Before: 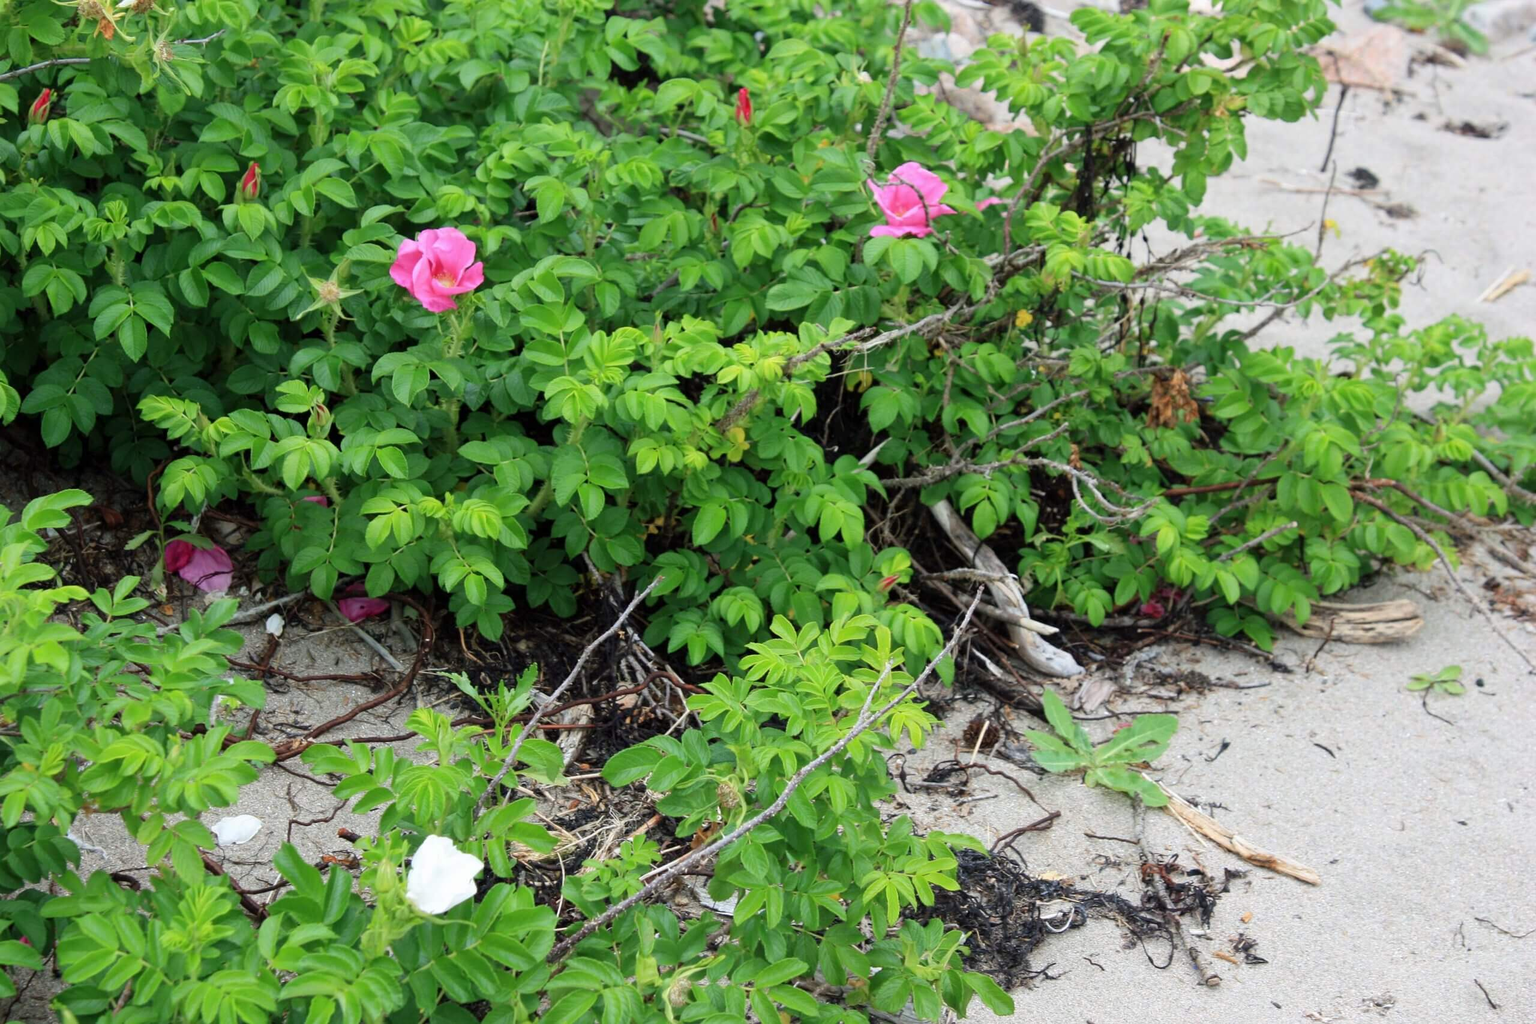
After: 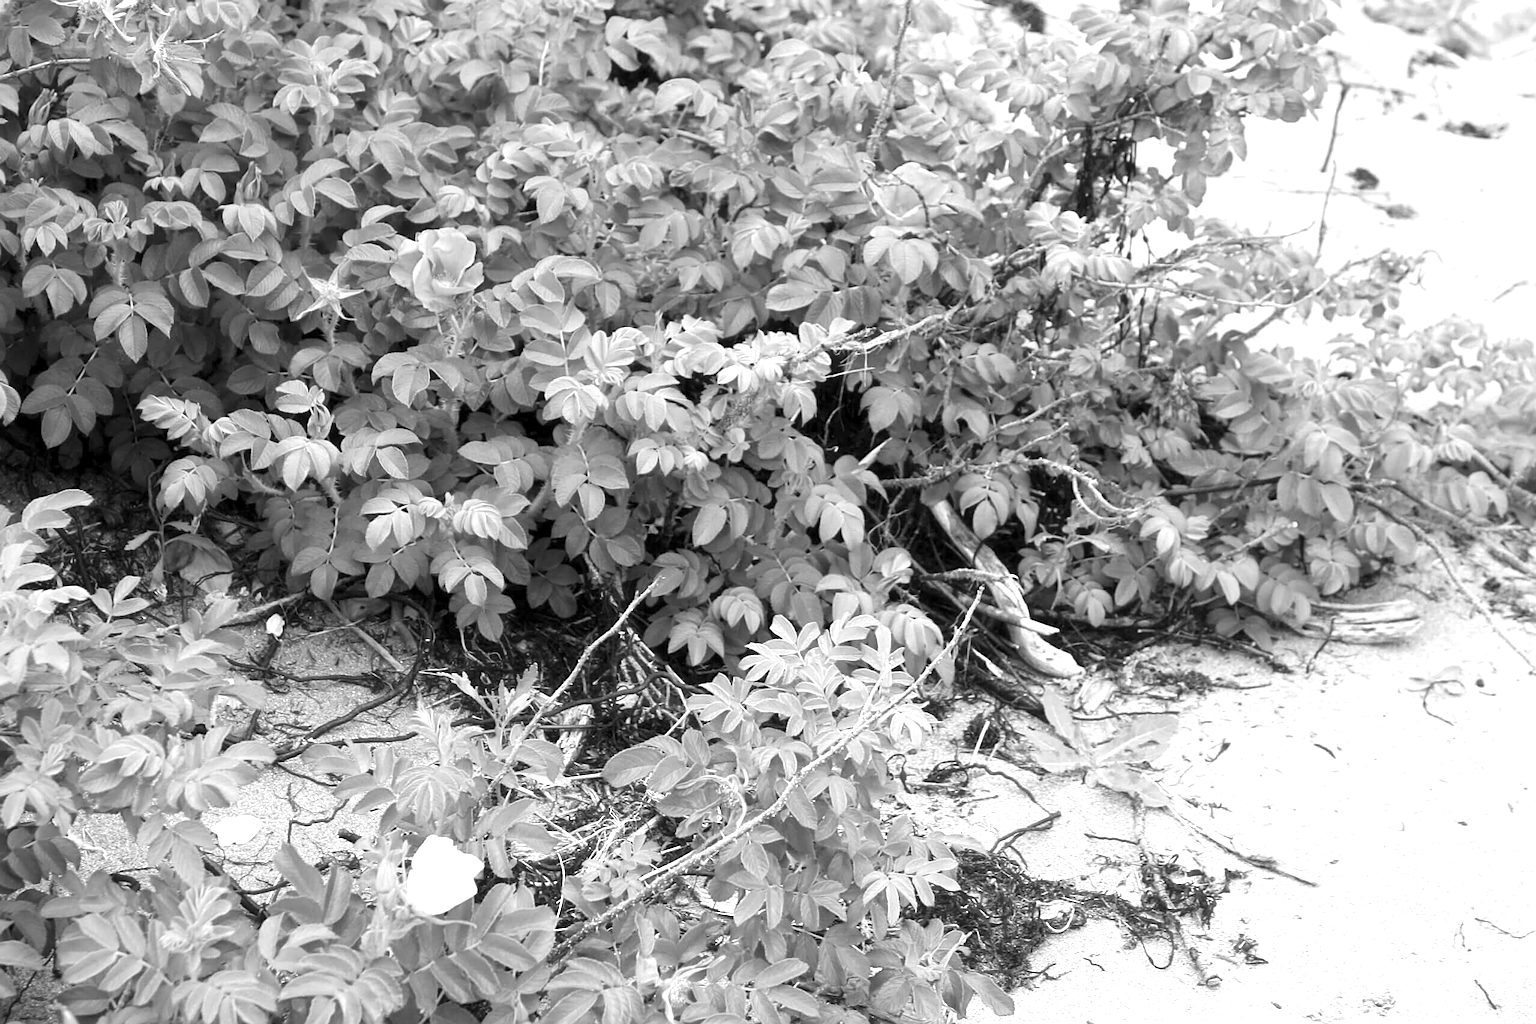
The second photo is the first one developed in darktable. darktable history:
exposure: exposure 0.7 EV, compensate highlight preservation false
monochrome: a 32, b 64, size 2.3
levels: levels [0.016, 0.492, 0.969]
haze removal: strength -0.1, adaptive false
sharpen: on, module defaults
